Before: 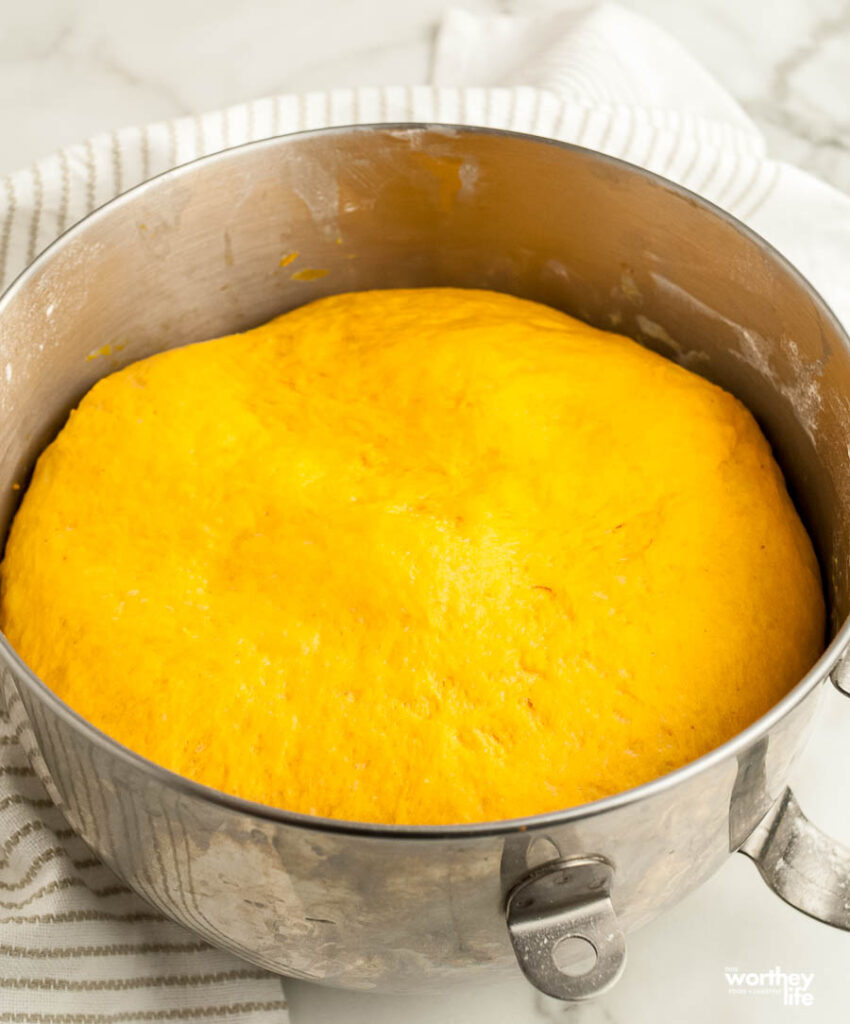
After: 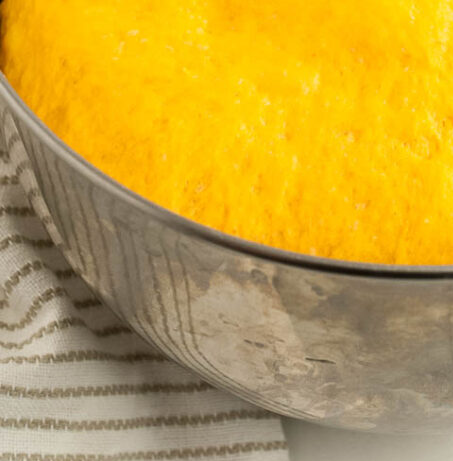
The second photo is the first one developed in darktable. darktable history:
exposure: compensate highlight preservation false
crop and rotate: top 54.778%, right 46.61%, bottom 0.159%
